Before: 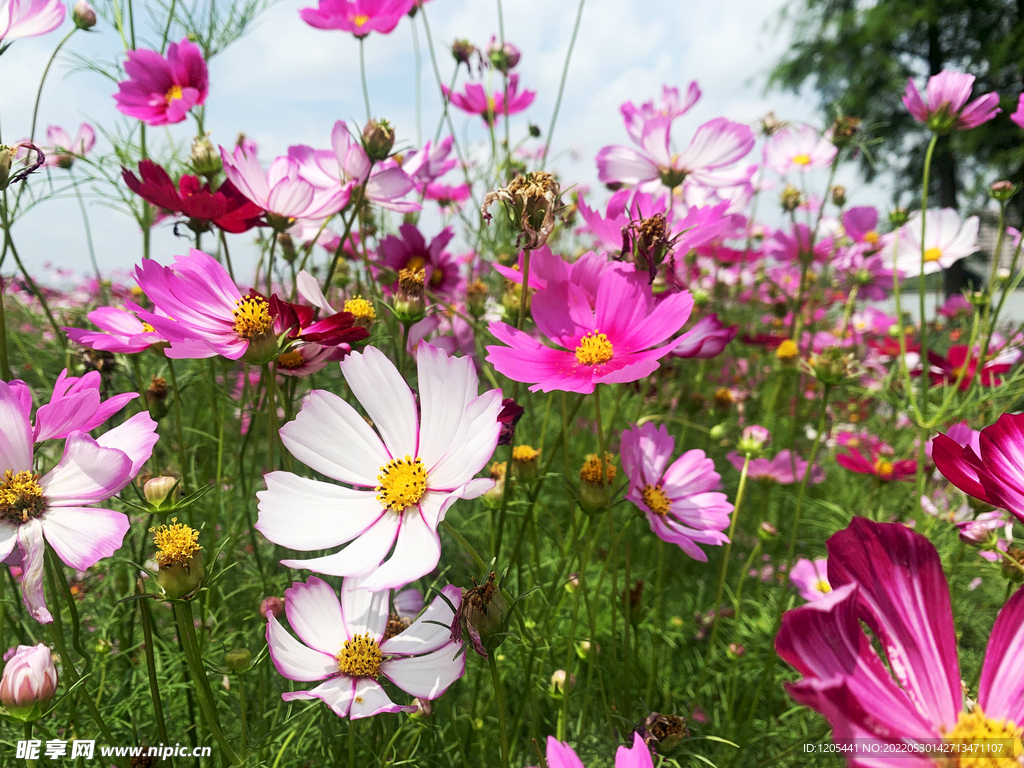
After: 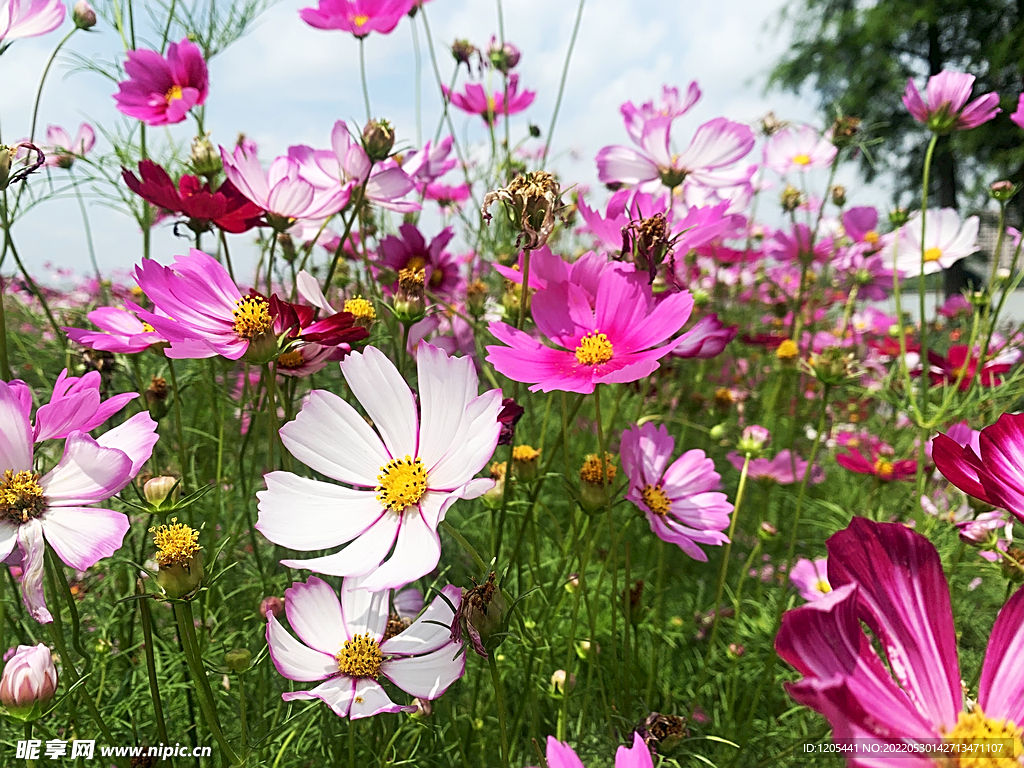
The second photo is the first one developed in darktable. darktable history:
sharpen: amount 0.58
